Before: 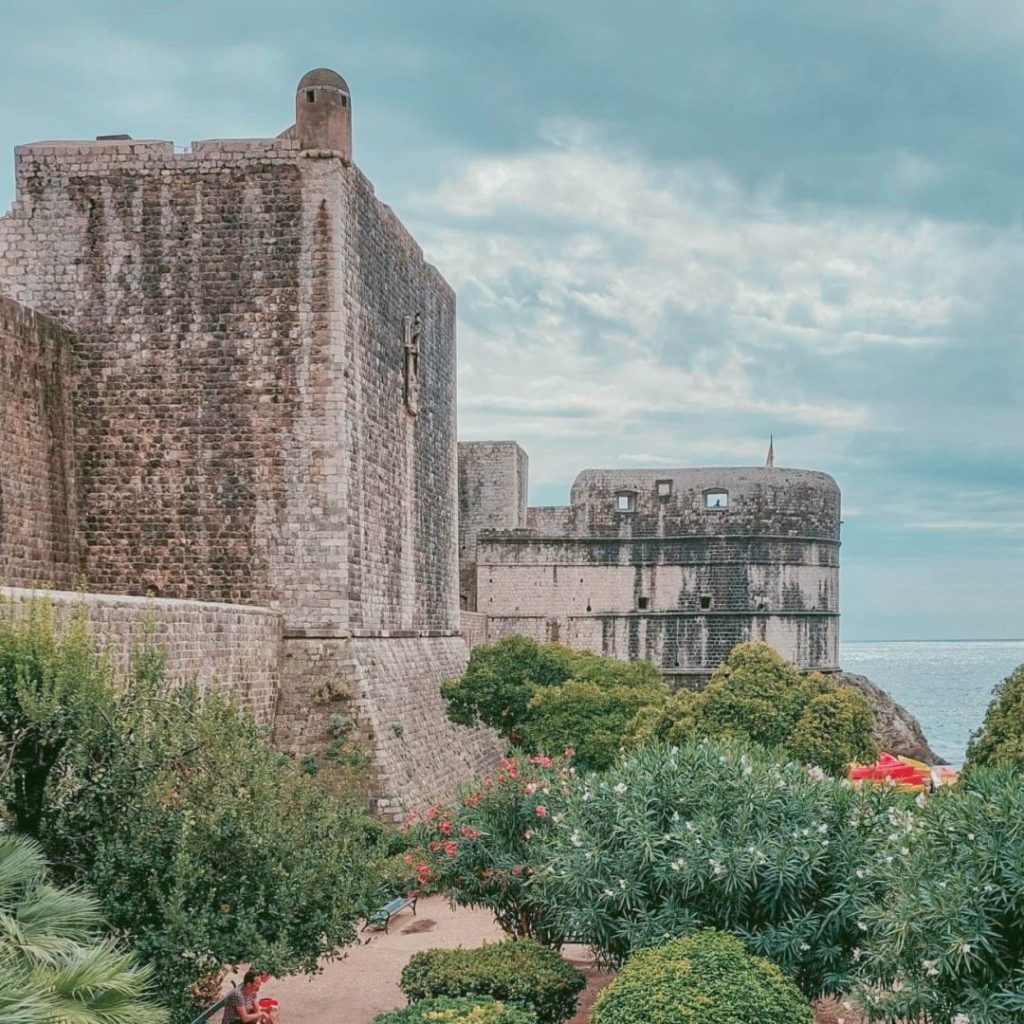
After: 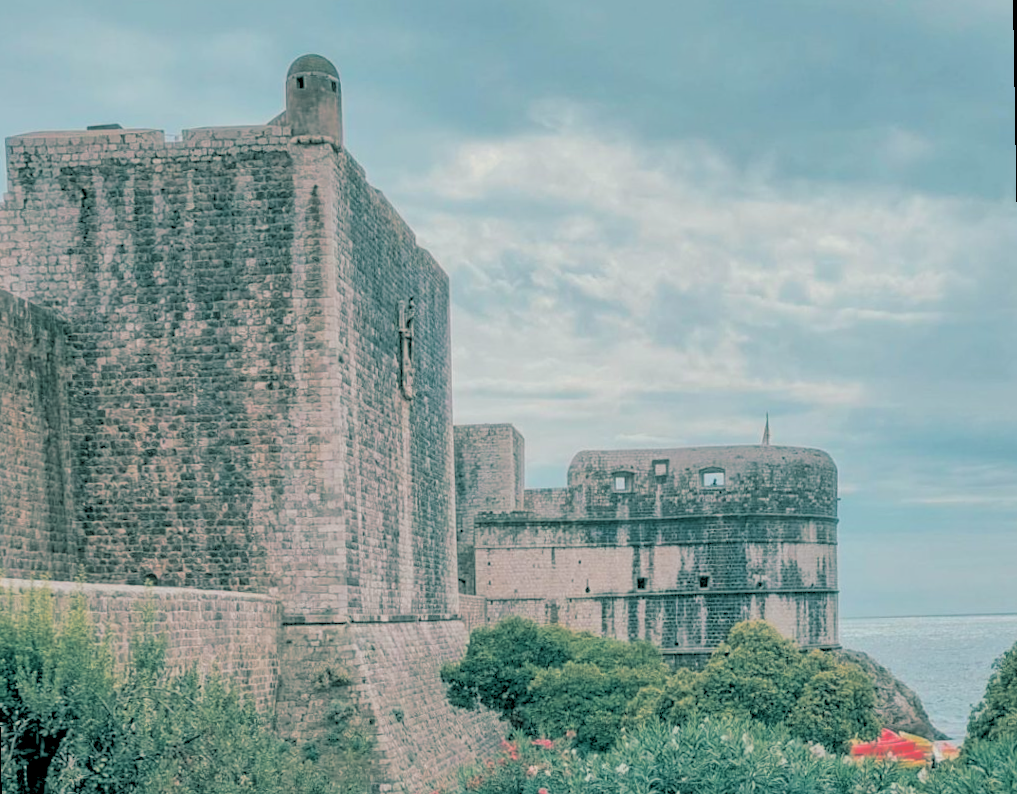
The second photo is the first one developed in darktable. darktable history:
rotate and perspective: rotation -1°, crop left 0.011, crop right 0.989, crop top 0.025, crop bottom 0.975
crop: bottom 19.644%
rgb levels: preserve colors sum RGB, levels [[0.038, 0.433, 0.934], [0, 0.5, 1], [0, 0.5, 1]]
split-toning: shadows › hue 186.43°, highlights › hue 49.29°, compress 30.29%
